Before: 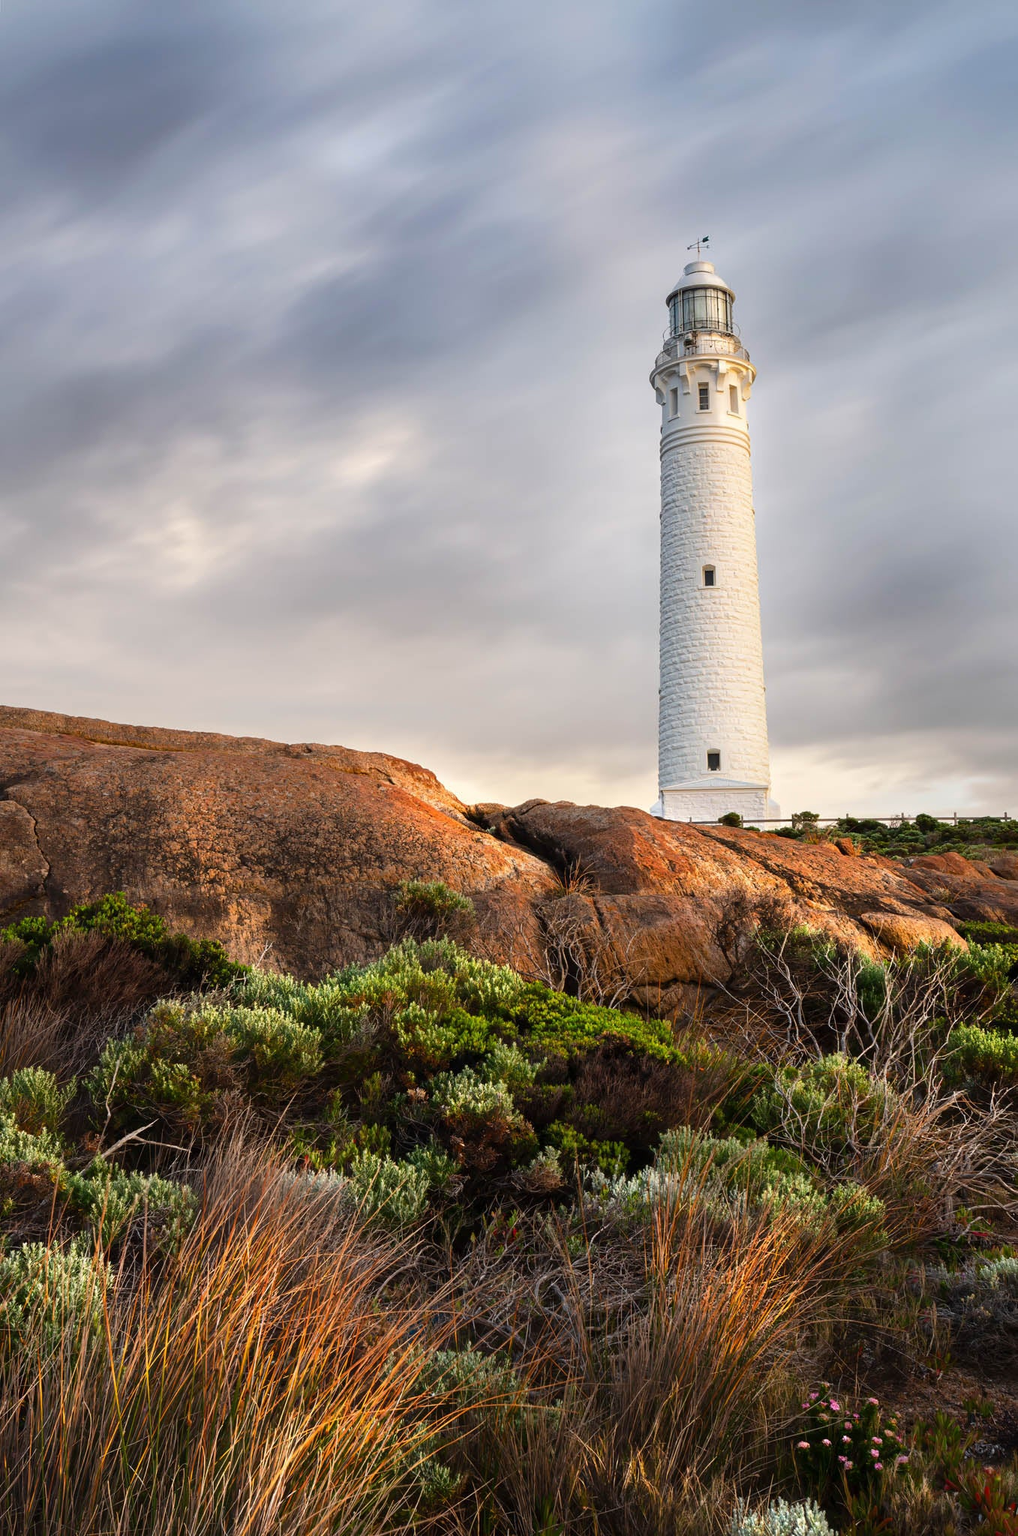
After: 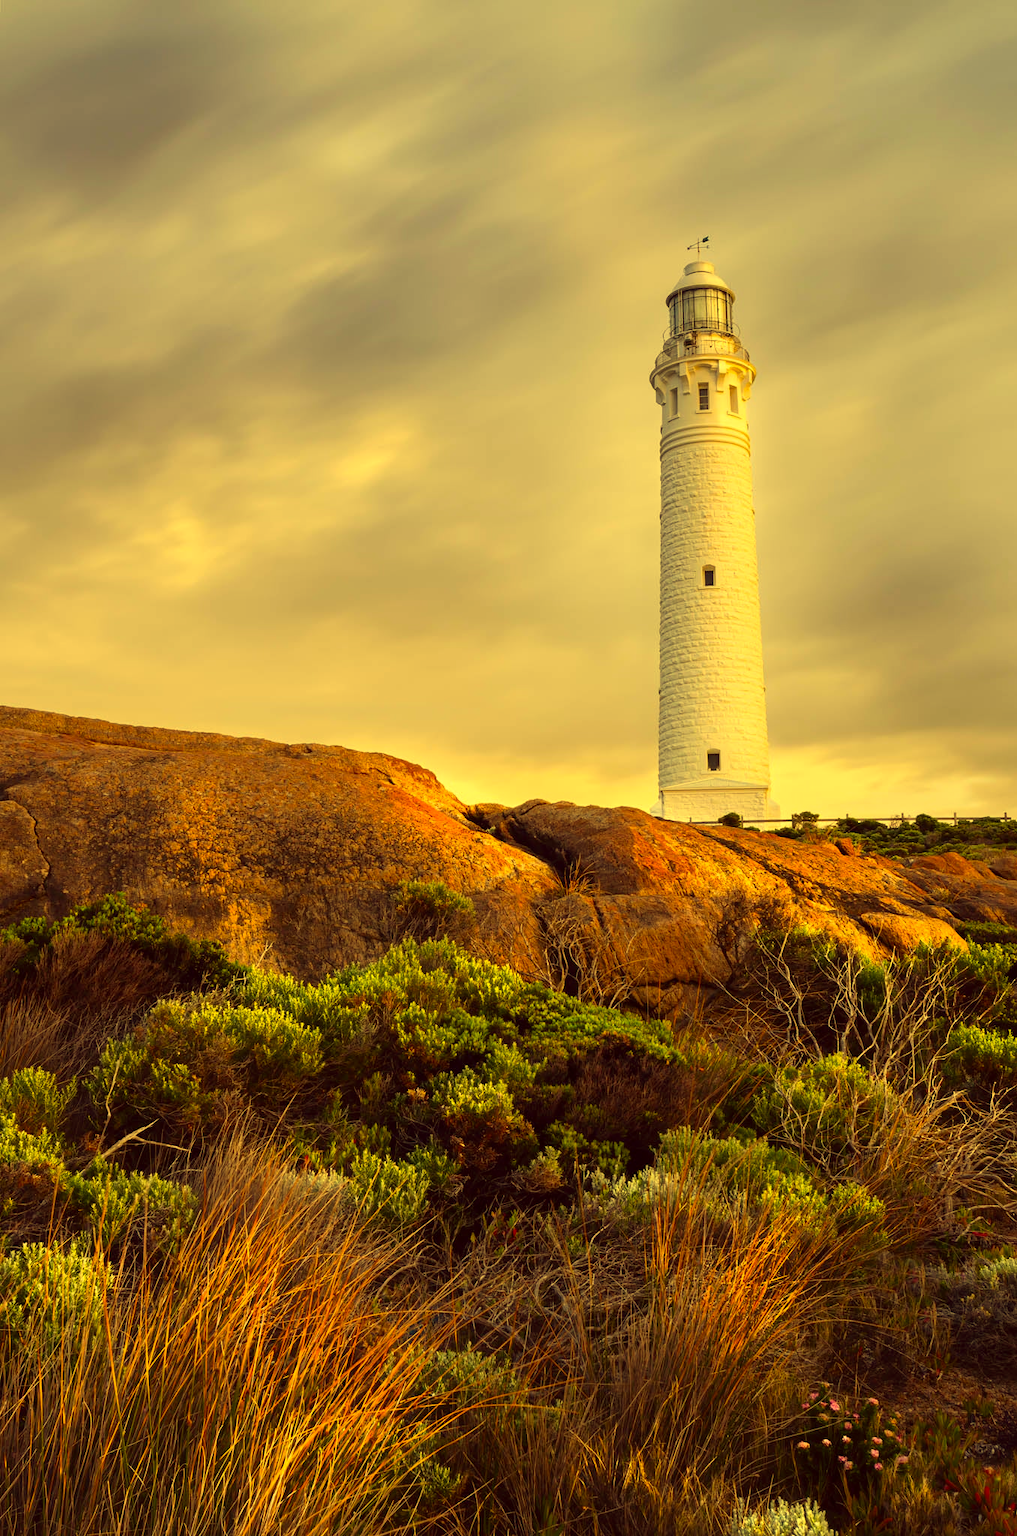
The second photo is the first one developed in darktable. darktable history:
color correction: highlights a* -0.482, highlights b* 40, shadows a* 9.8, shadows b* -0.161
white balance: red 1.08, blue 0.791
rgb levels: preserve colors max RGB
